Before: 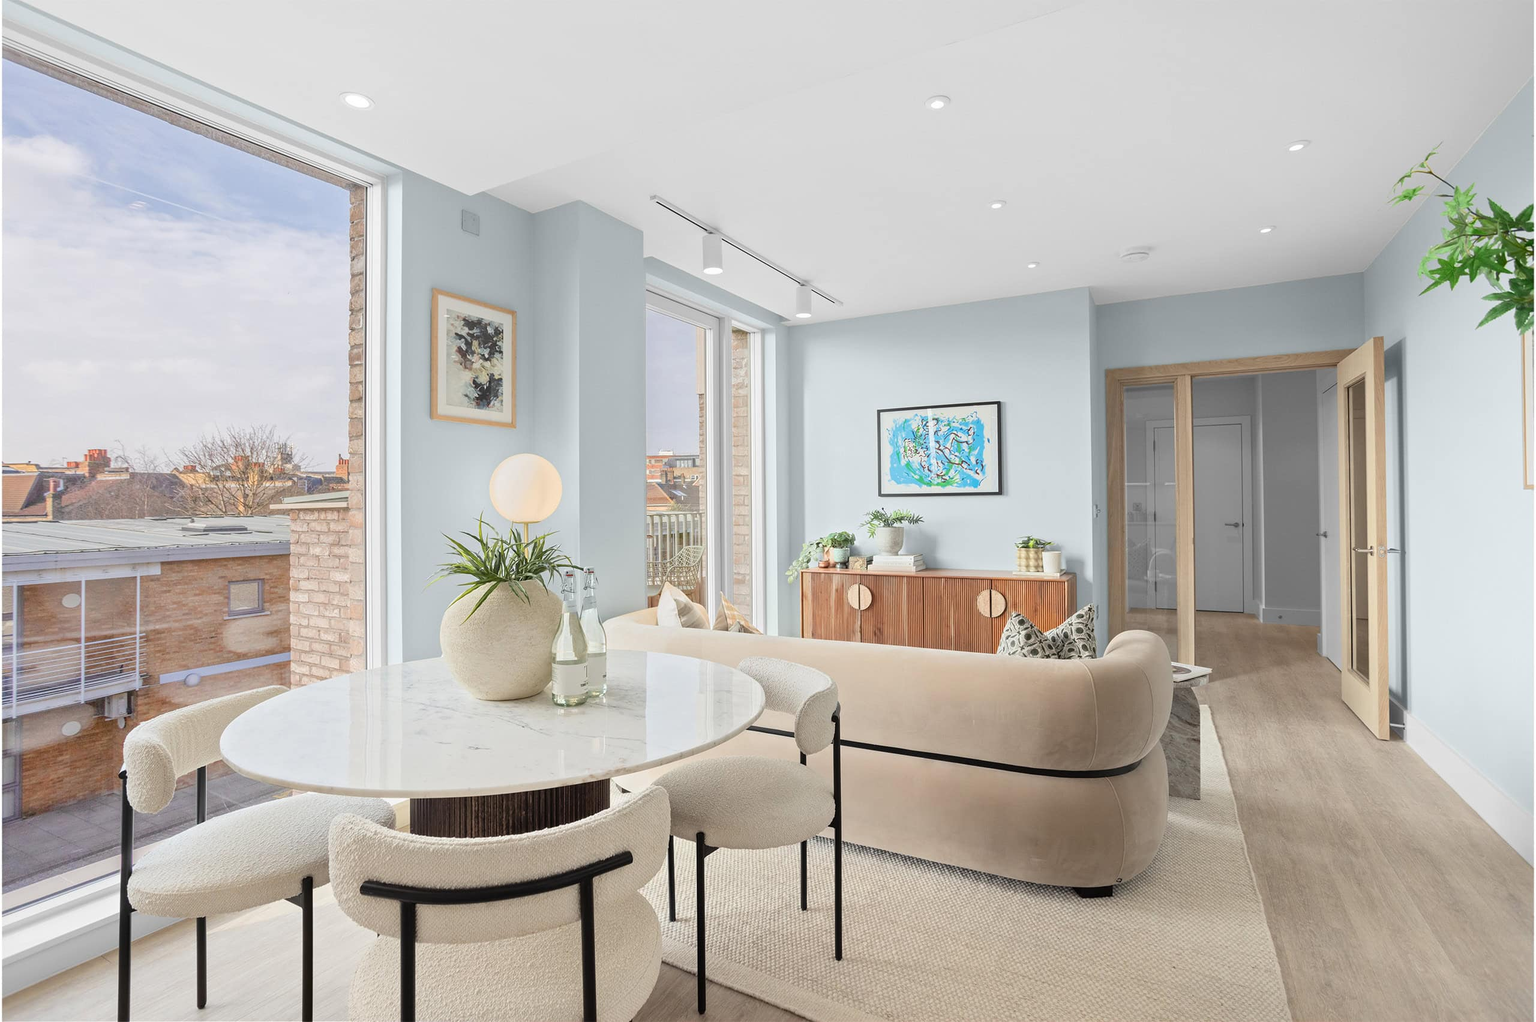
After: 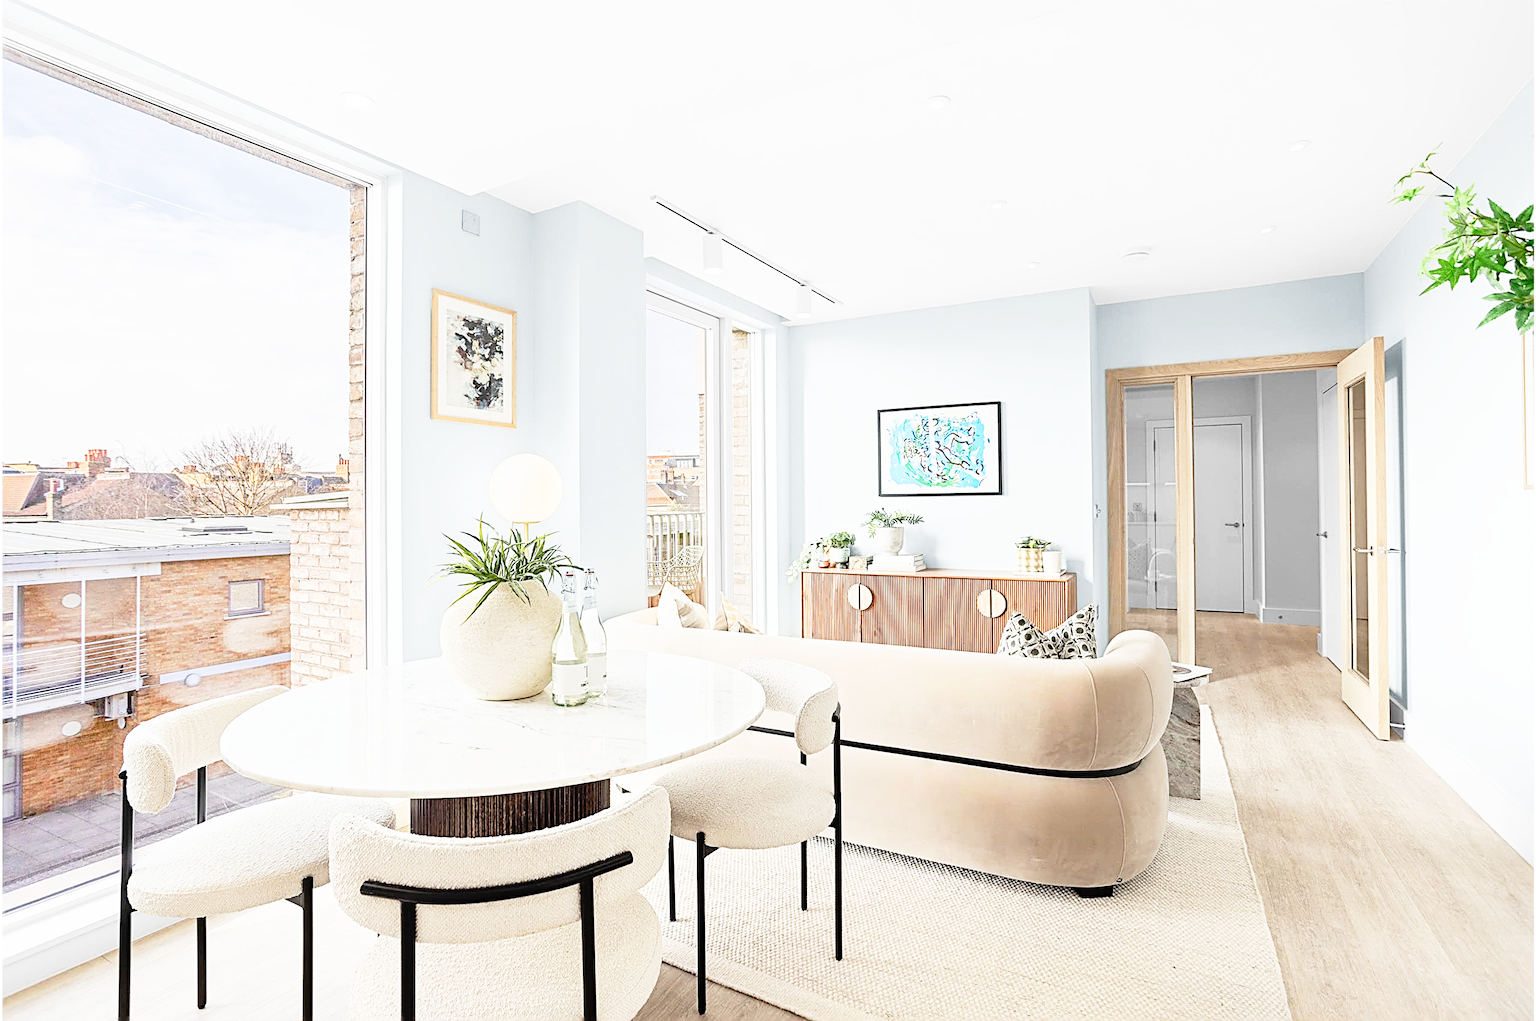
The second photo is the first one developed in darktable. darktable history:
base curve: curves: ch0 [(0, 0) (0.012, 0.01) (0.073, 0.168) (0.31, 0.711) (0.645, 0.957) (1, 1)], preserve colors none
sharpen: radius 2.975, amount 0.755
